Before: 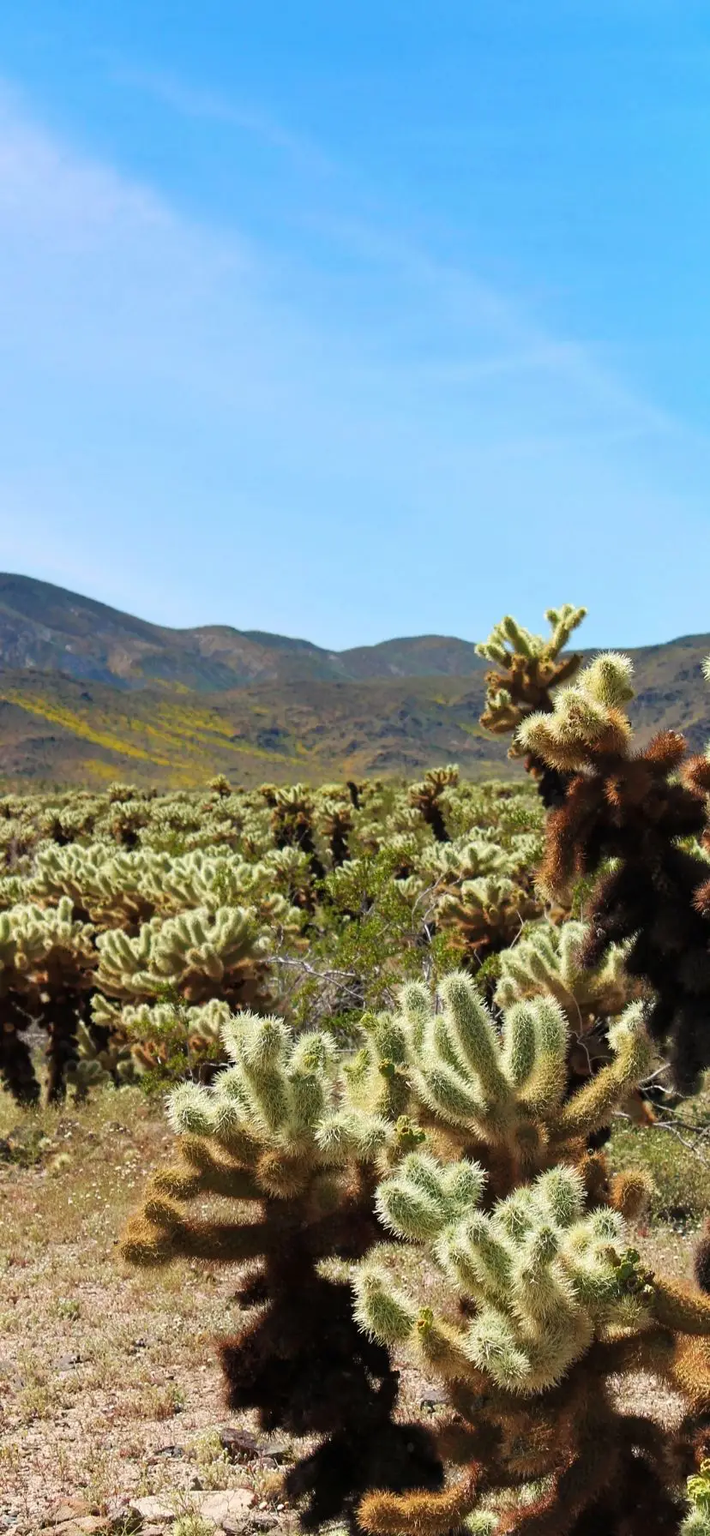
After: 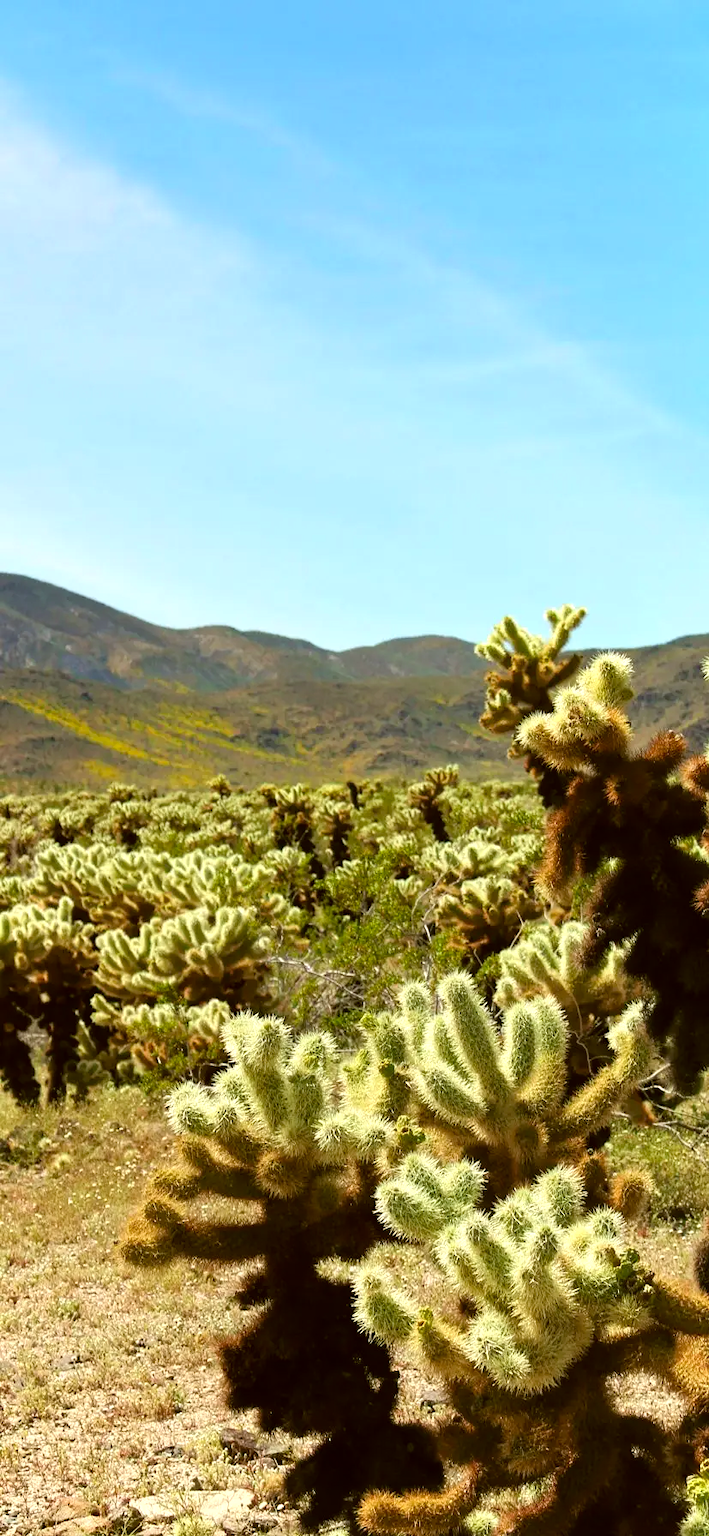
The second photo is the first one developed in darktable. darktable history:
color correction: highlights a* -1.71, highlights b* 10.58, shadows a* 0.897, shadows b* 19.4
tone equalizer: -8 EV -0.443 EV, -7 EV -0.367 EV, -6 EV -0.297 EV, -5 EV -0.262 EV, -3 EV 0.243 EV, -2 EV 0.363 EV, -1 EV 0.374 EV, +0 EV 0.419 EV
